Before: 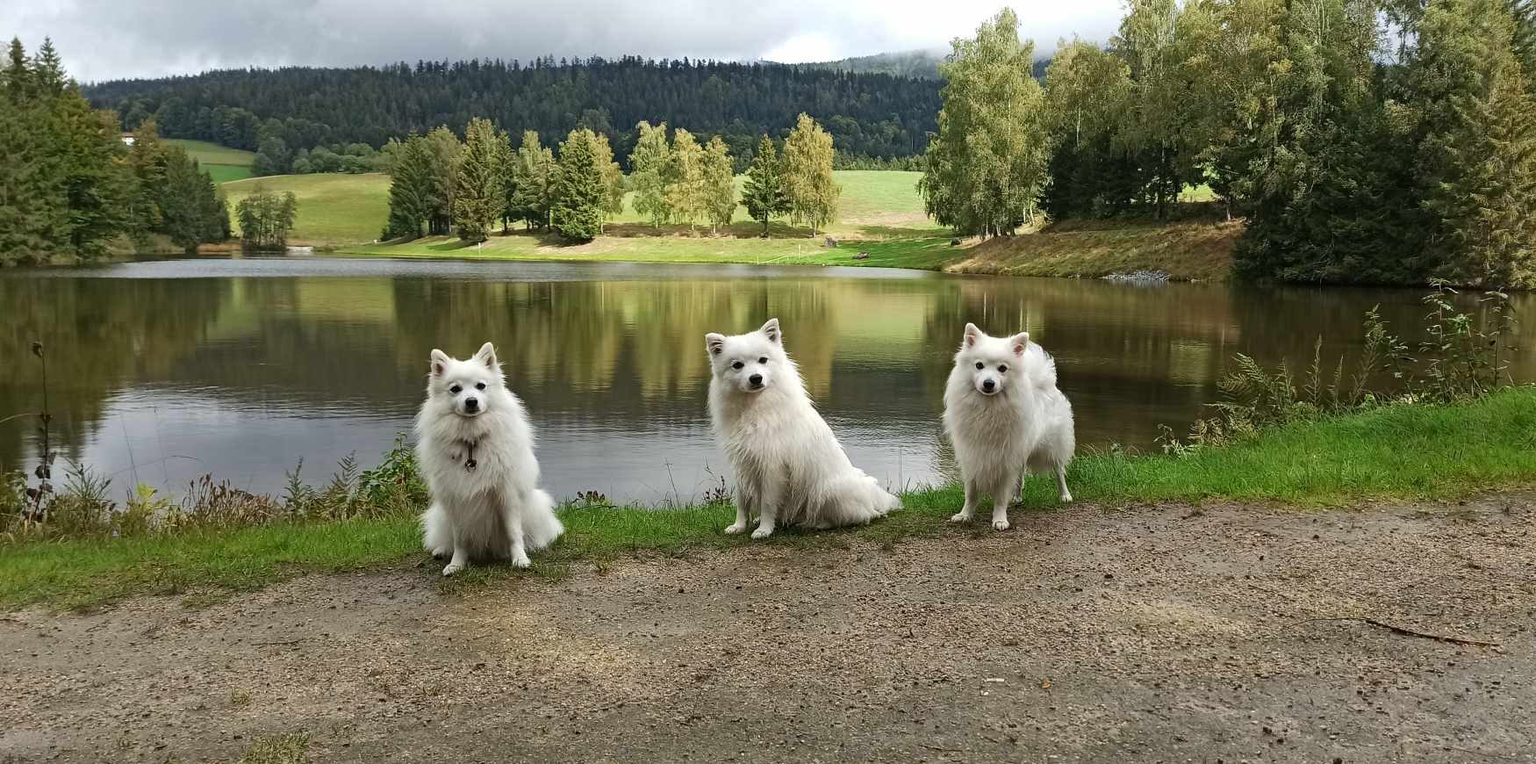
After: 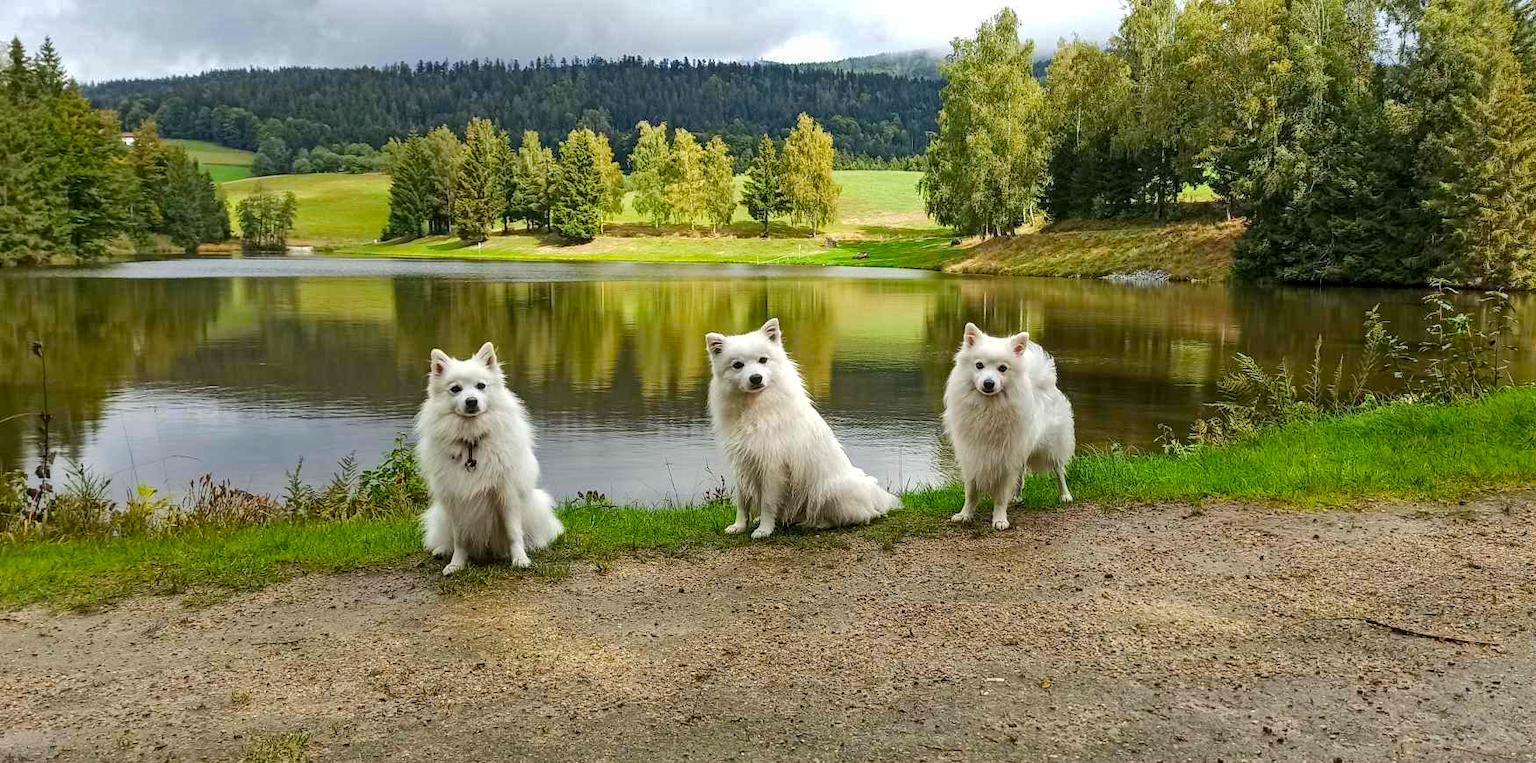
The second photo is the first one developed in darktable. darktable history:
shadows and highlights: white point adjustment 0.05, highlights color adjustment 55.9%, soften with gaussian
color balance rgb: perceptual saturation grading › global saturation 25%, perceptual brilliance grading › mid-tones 10%, perceptual brilliance grading › shadows 15%, global vibrance 20%
local contrast: on, module defaults
